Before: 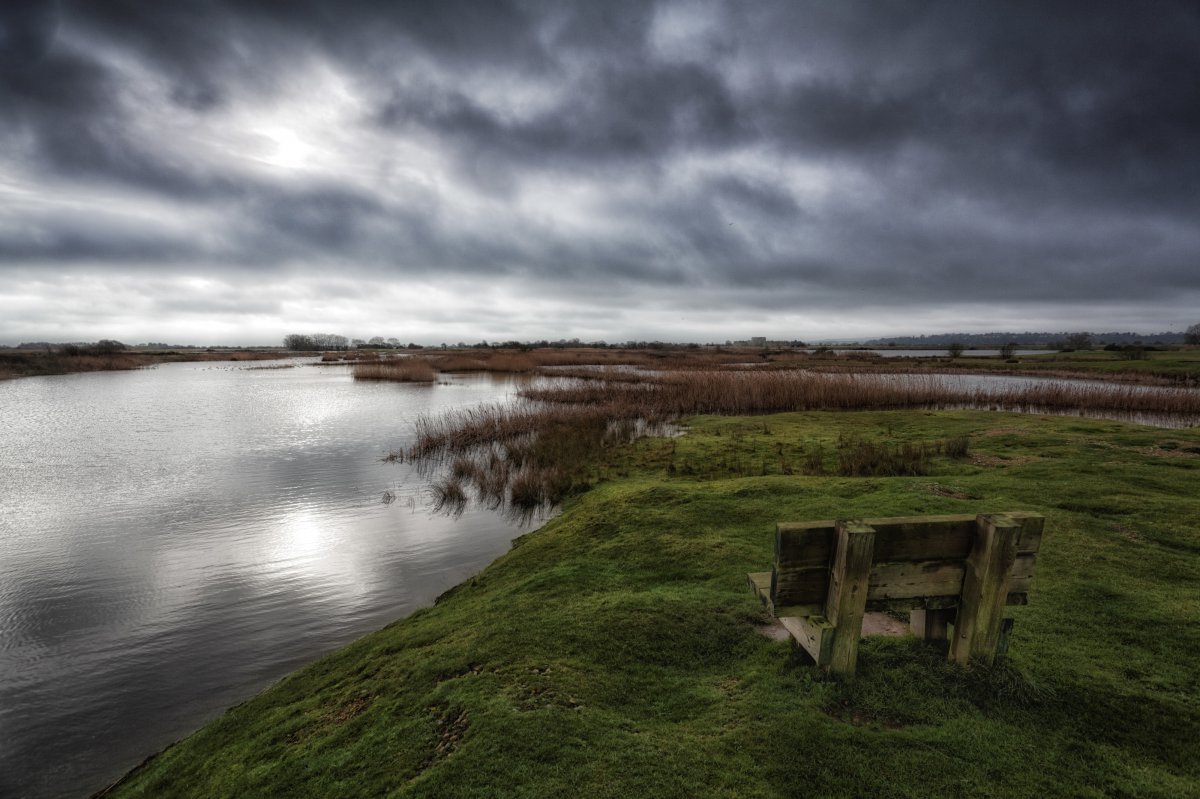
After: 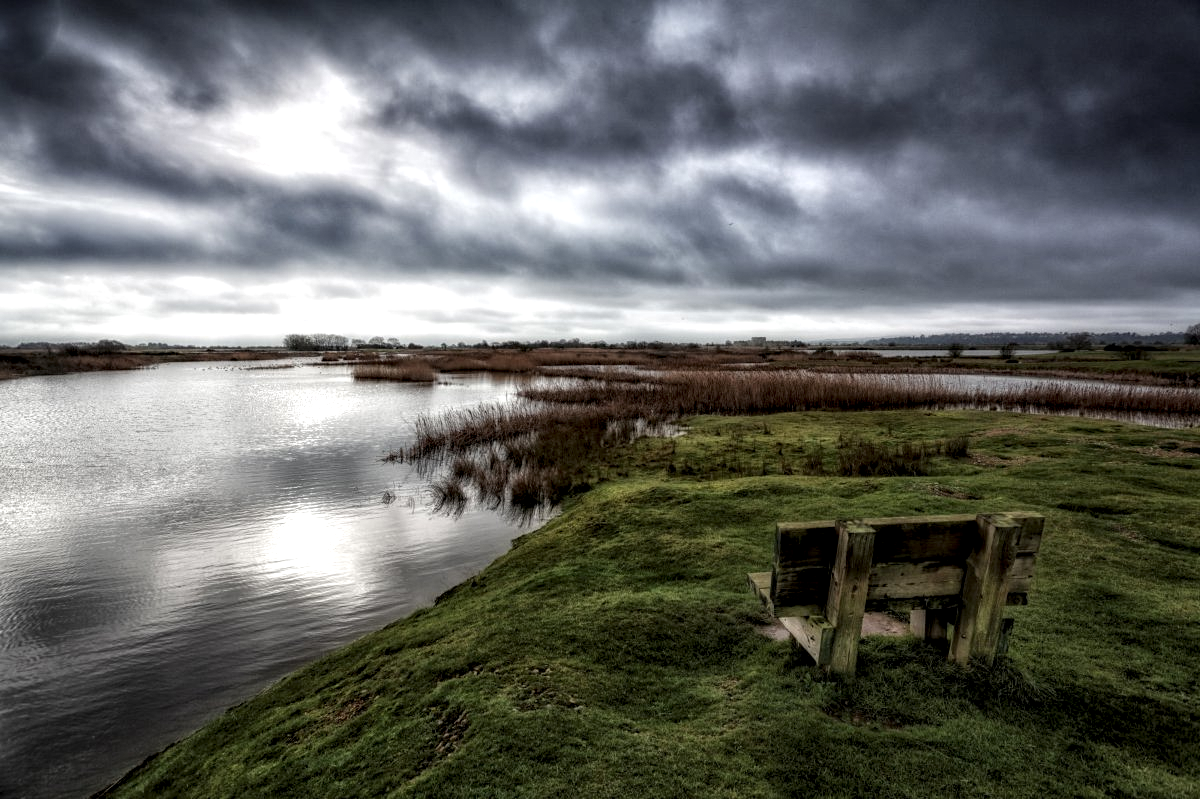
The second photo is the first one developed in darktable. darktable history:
local contrast: highlights 65%, shadows 54%, detail 169%, midtone range 0.514
tone equalizer: on, module defaults
